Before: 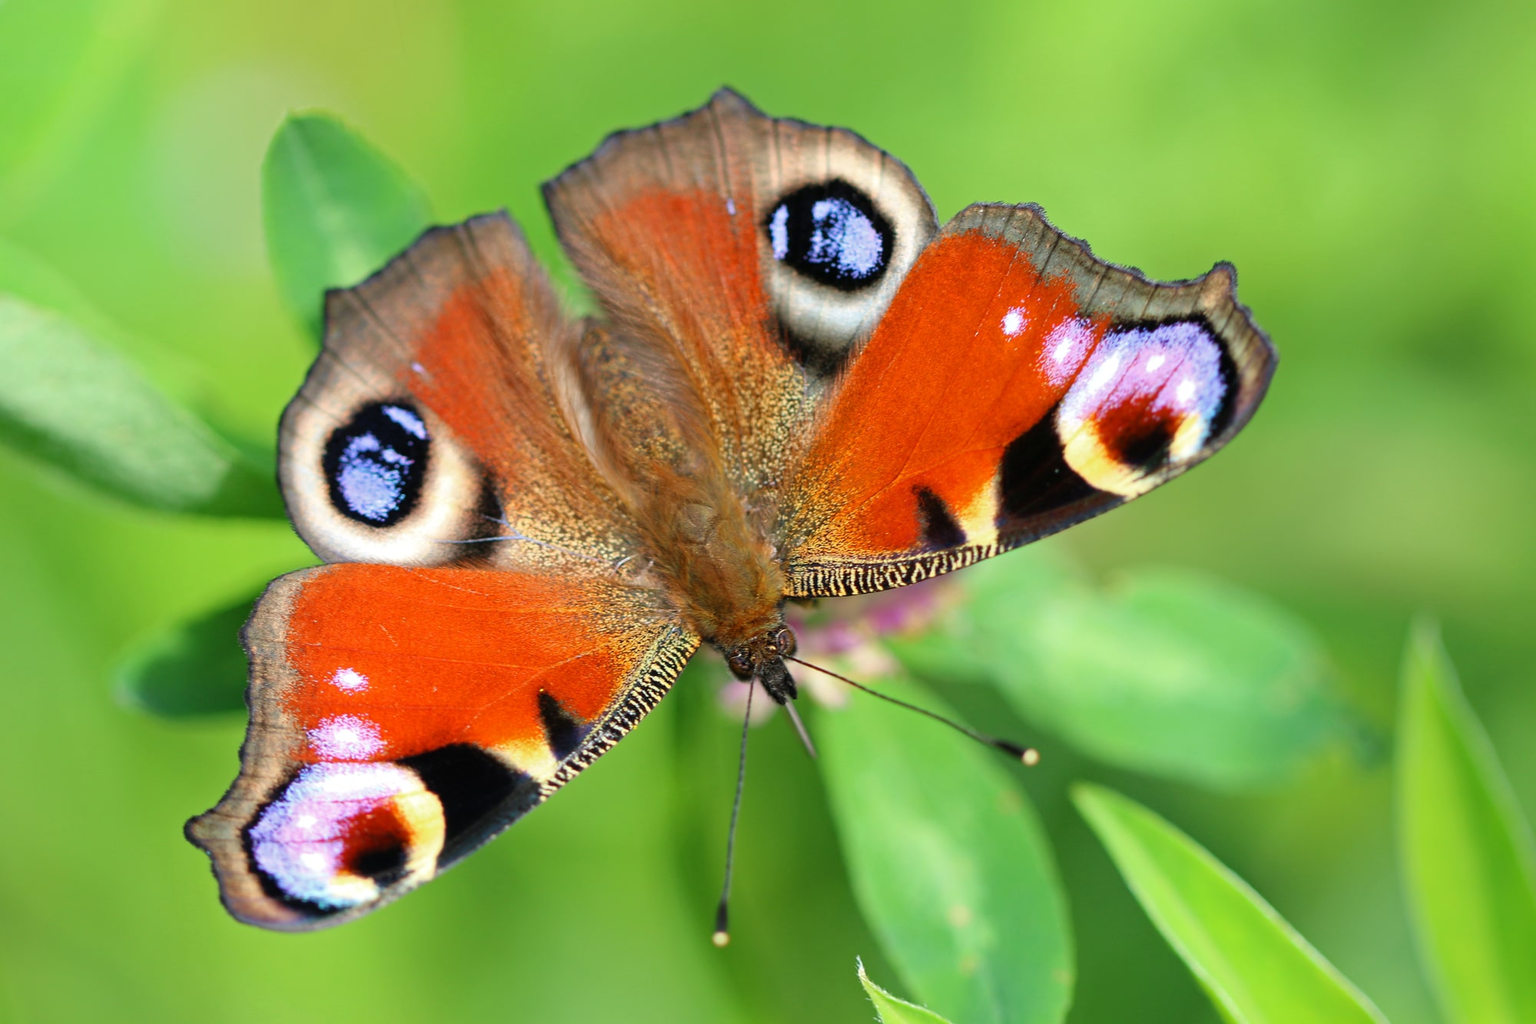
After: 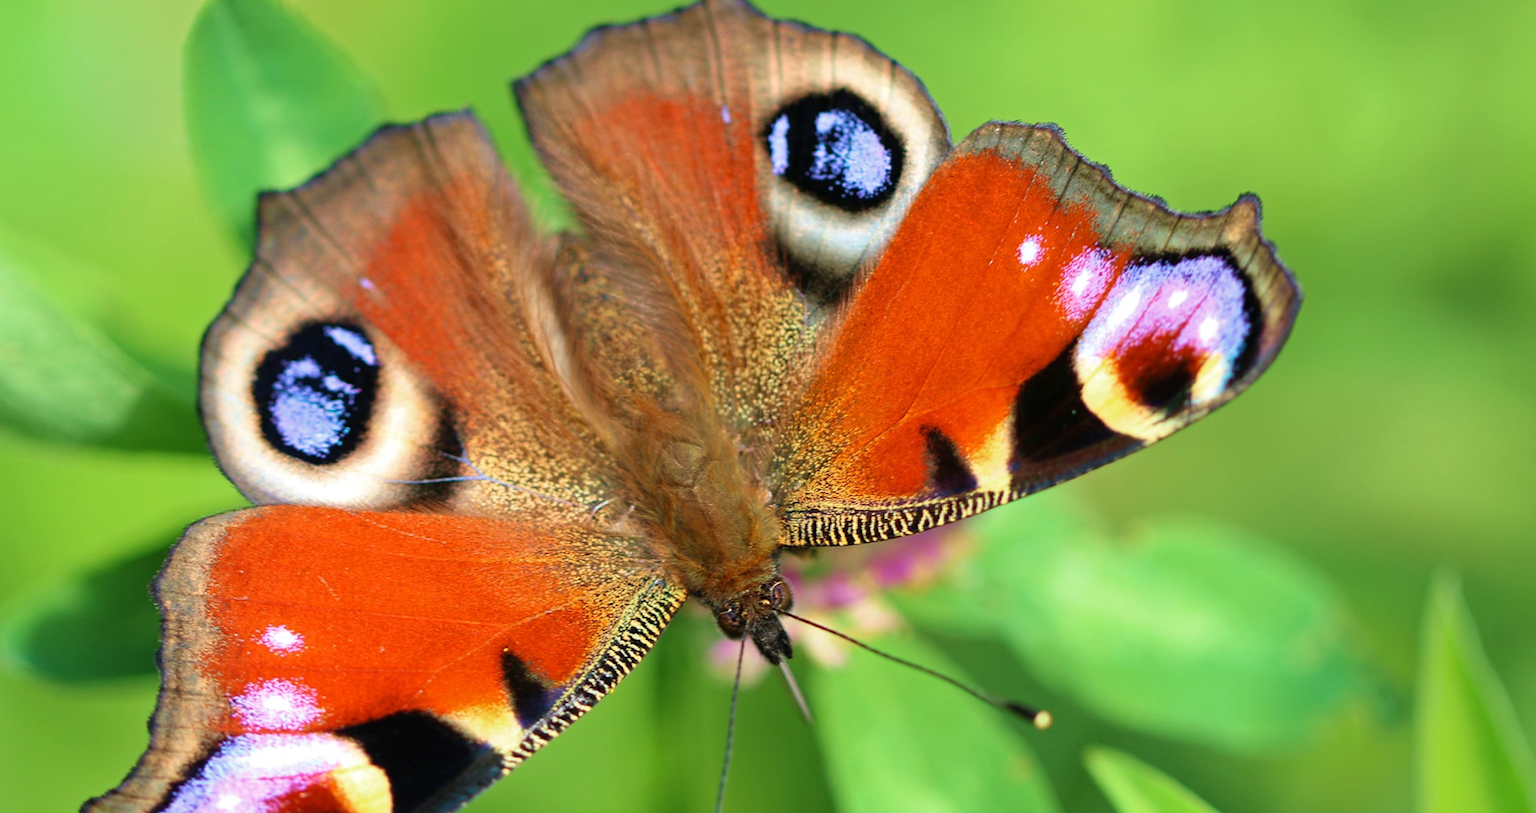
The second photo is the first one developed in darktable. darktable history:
rotate and perspective: rotation 0.679°, lens shift (horizontal) 0.136, crop left 0.009, crop right 0.991, crop top 0.078, crop bottom 0.95
crop: left 8.155%, top 6.611%, bottom 15.385%
velvia: strength 45%
